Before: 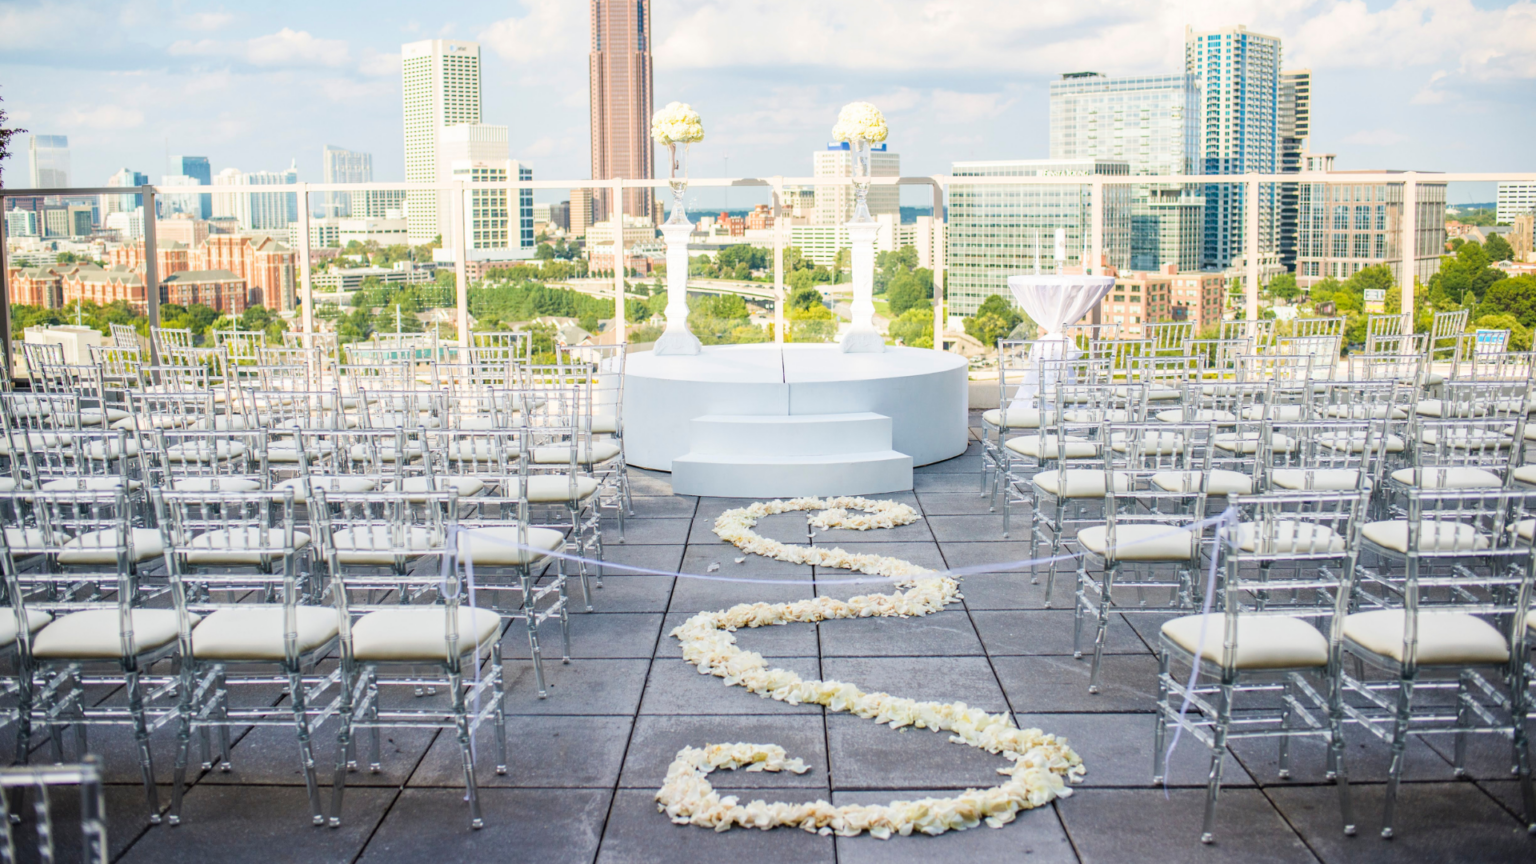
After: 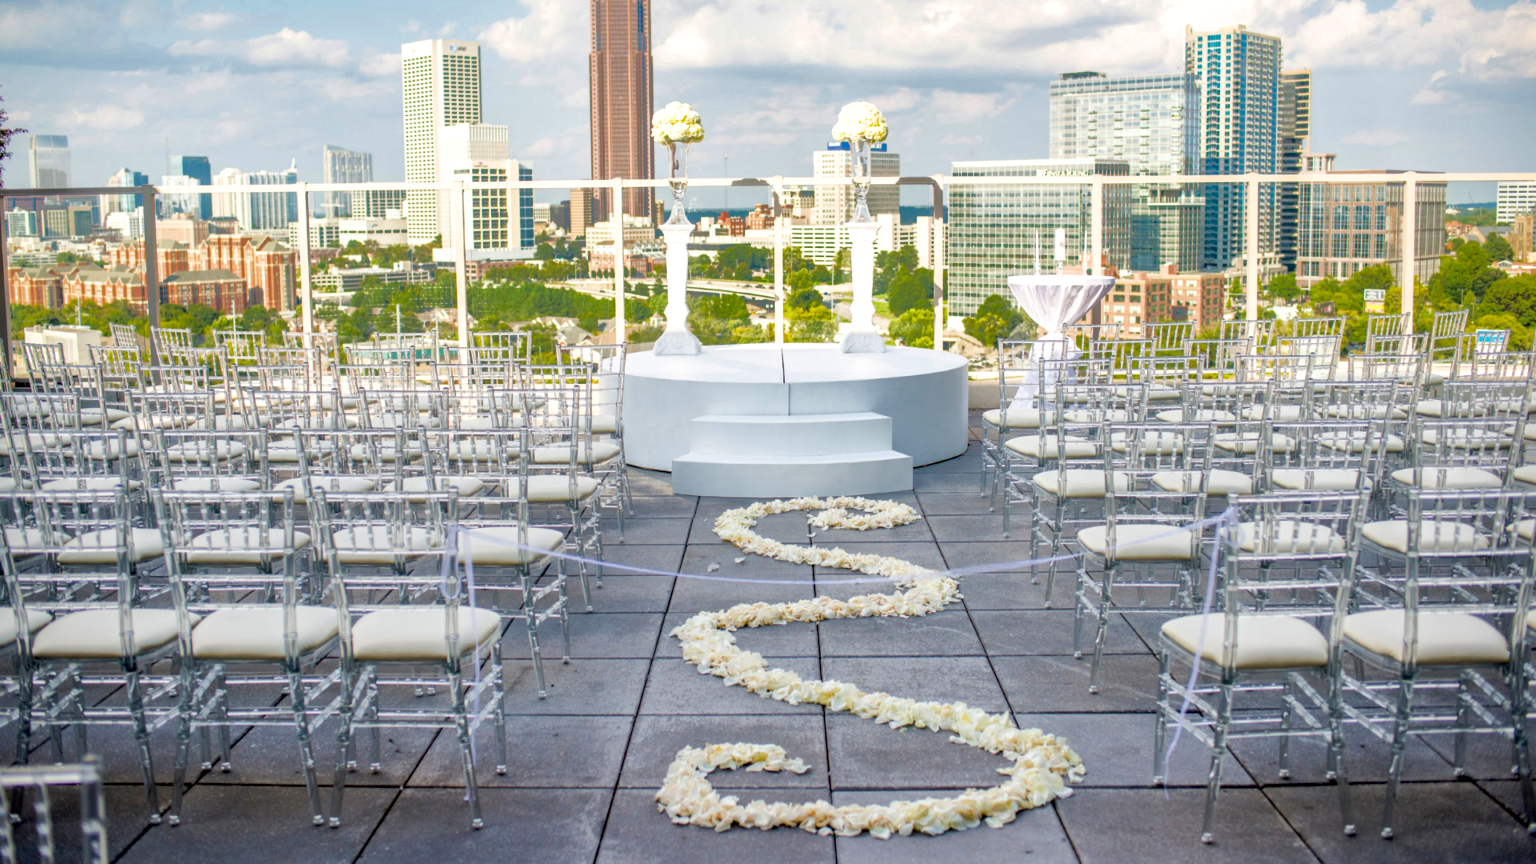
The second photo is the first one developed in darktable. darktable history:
shadows and highlights: shadows 40, highlights -60
exposure: black level correction 0.009, exposure 0.119 EV, compensate highlight preservation false
